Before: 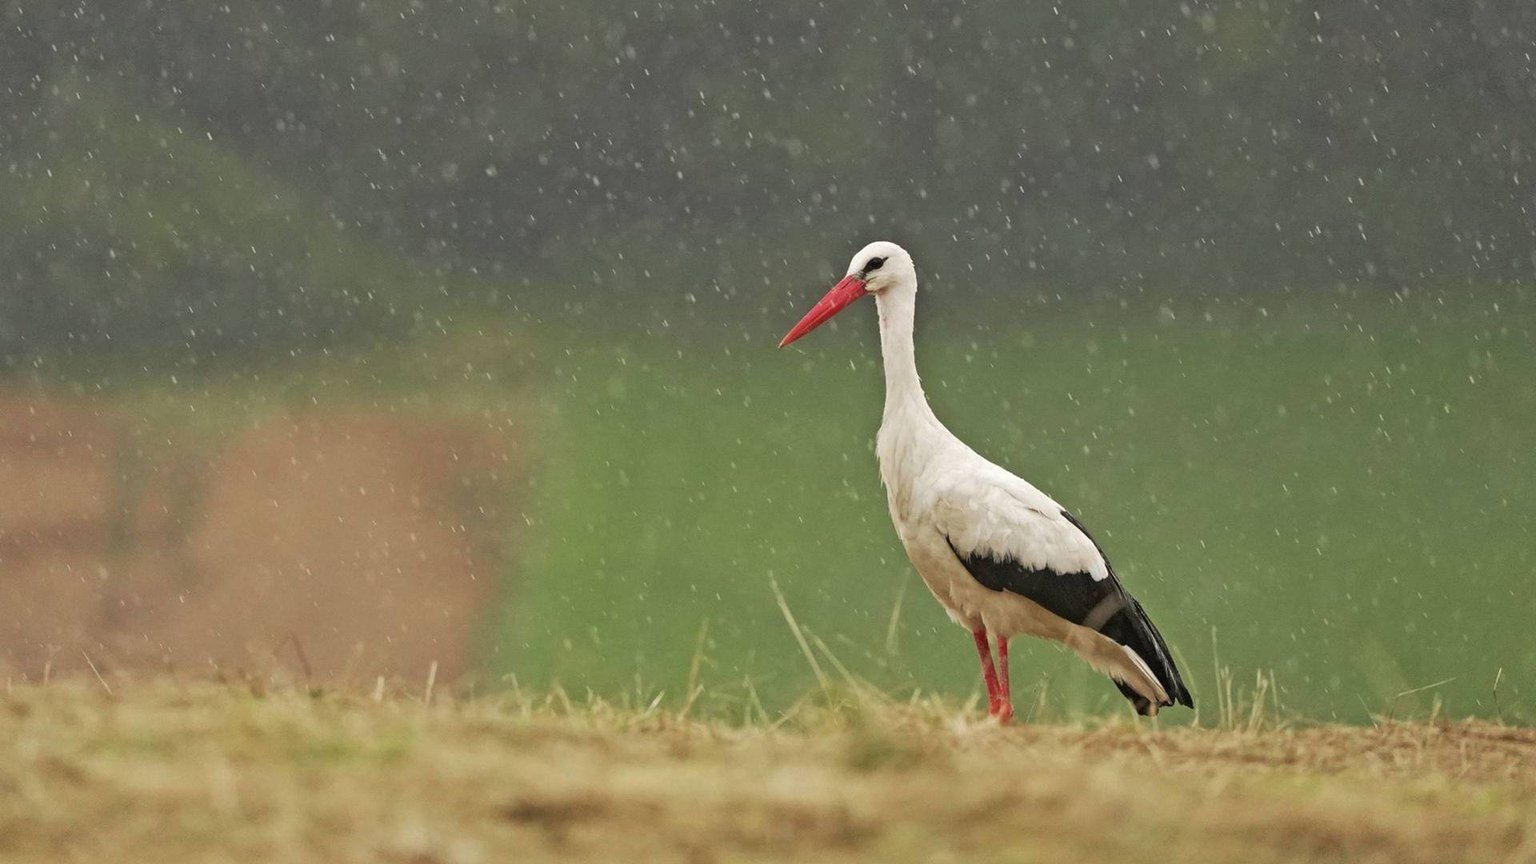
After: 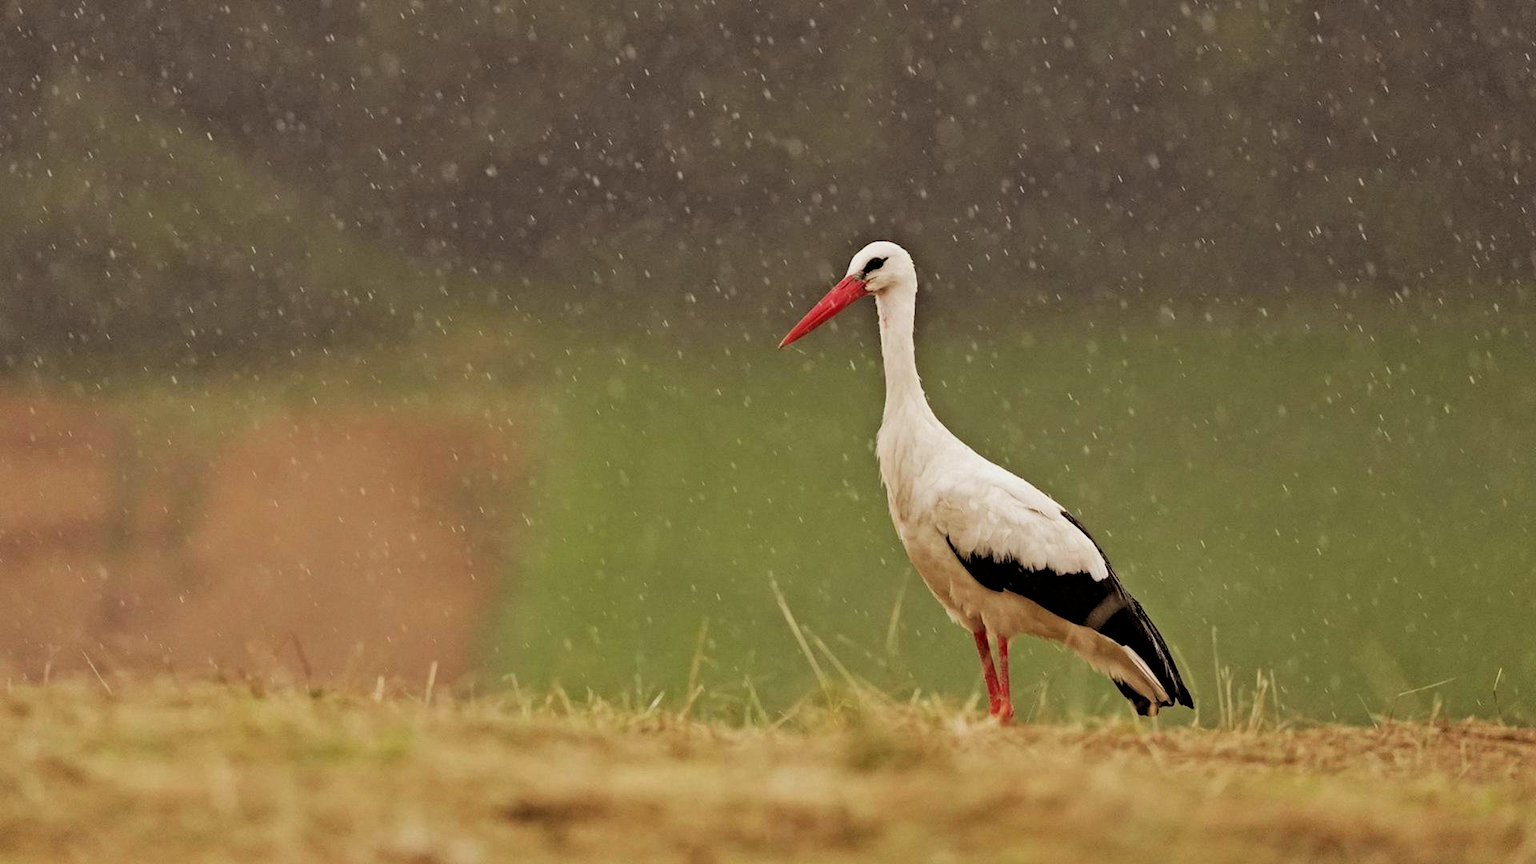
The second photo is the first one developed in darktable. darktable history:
rgb levels: mode RGB, independent channels, levels [[0, 0.5, 1], [0, 0.521, 1], [0, 0.536, 1]]
filmic rgb: black relative exposure -3.92 EV, white relative exposure 3.14 EV, hardness 2.87
